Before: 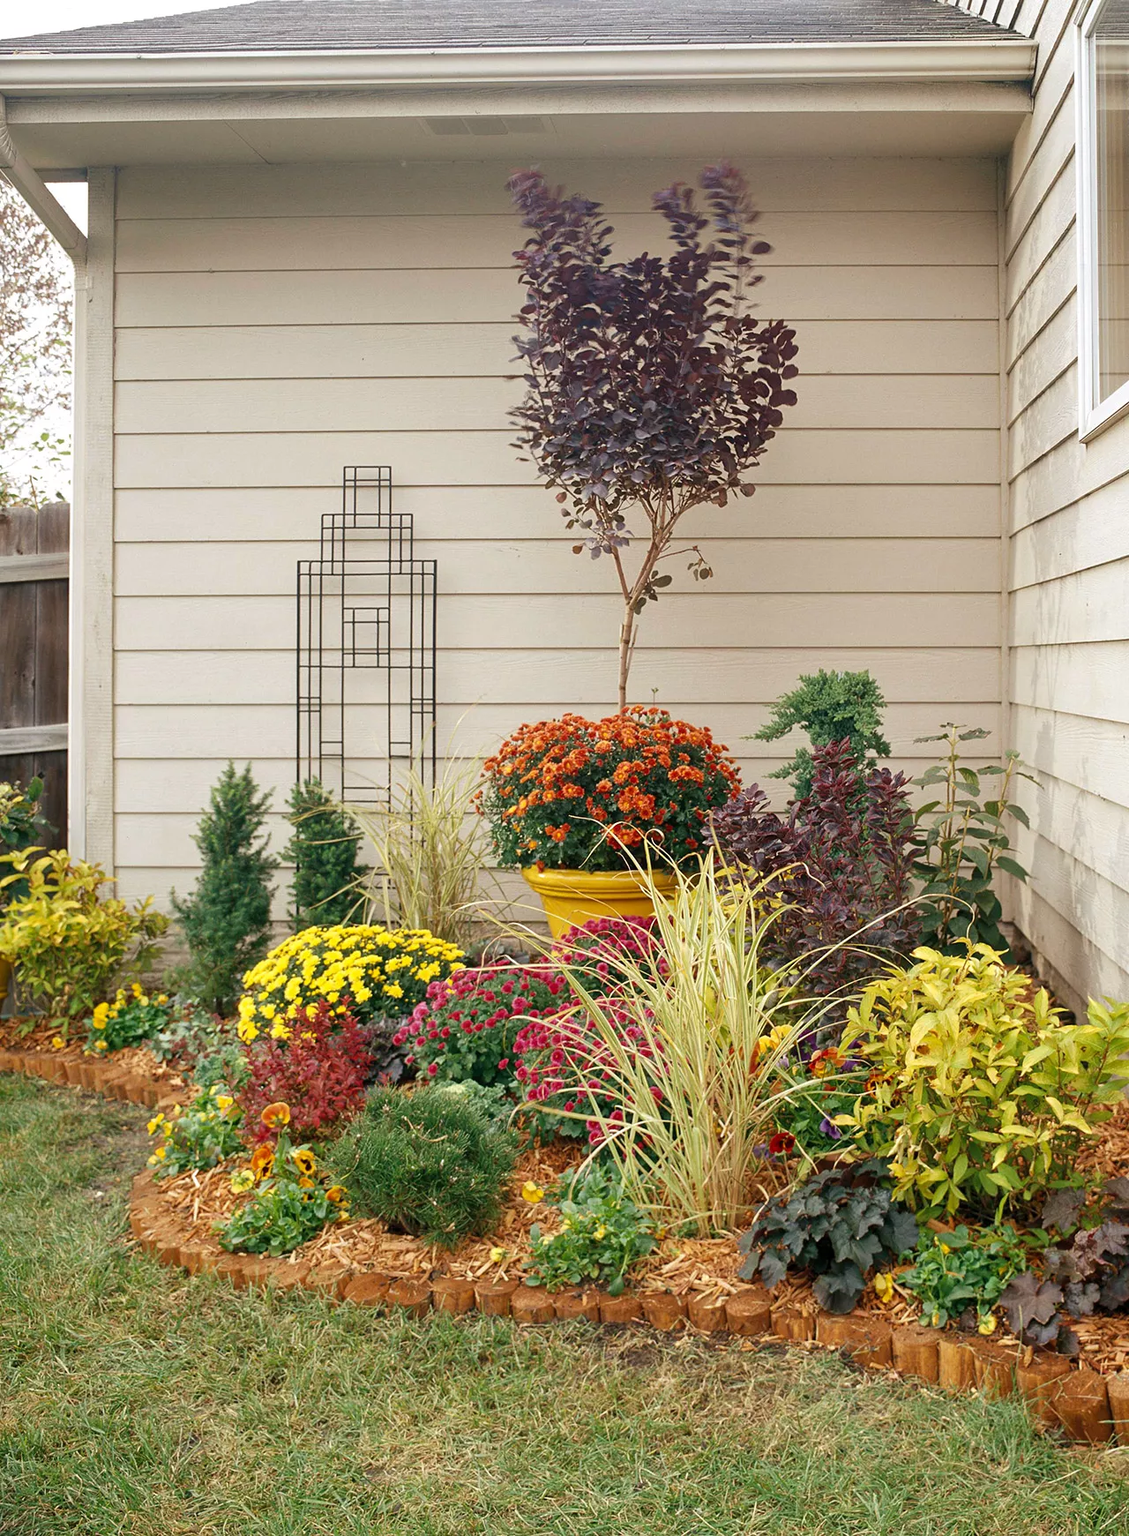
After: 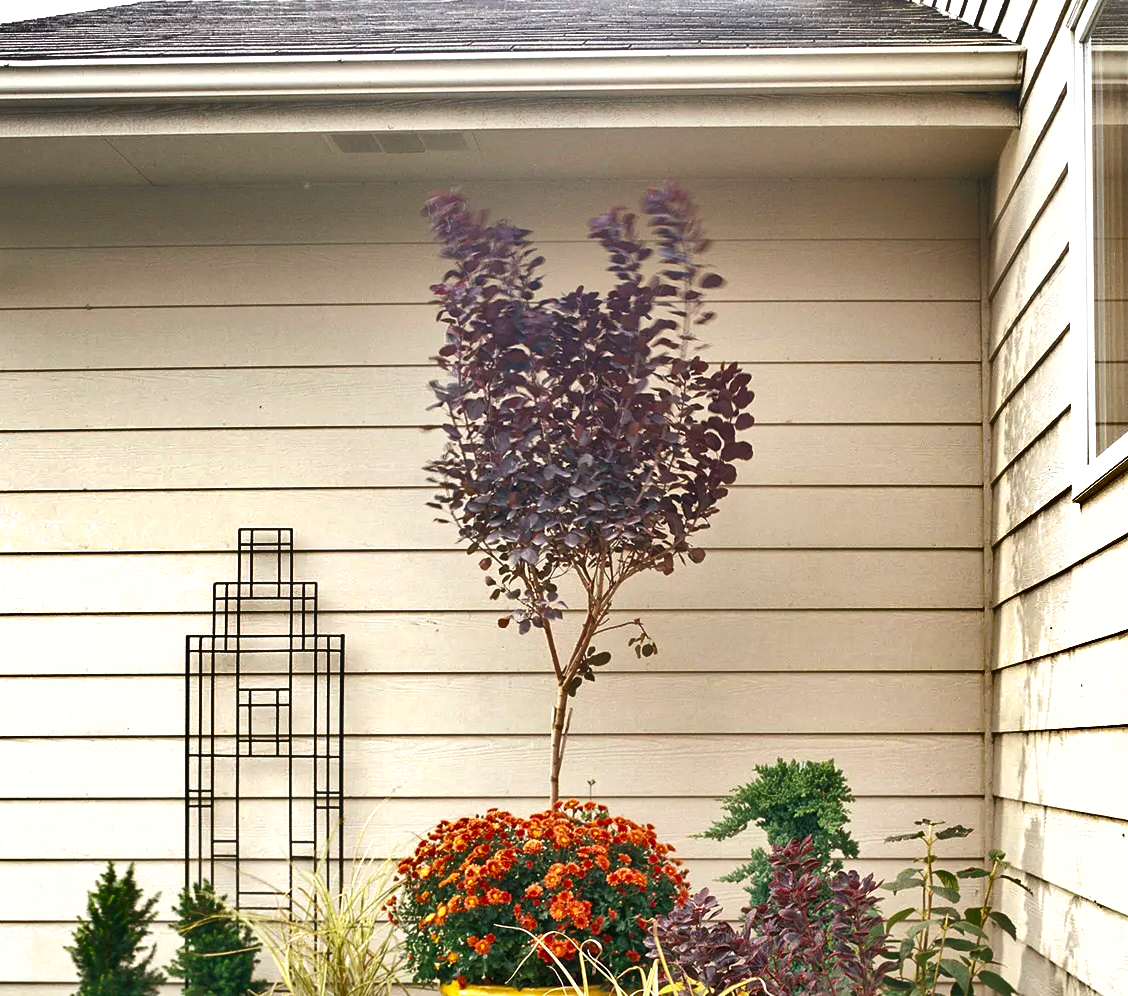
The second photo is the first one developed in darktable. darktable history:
exposure: exposure 0.6 EV, compensate highlight preservation false
crop and rotate: left 11.812%, bottom 42.776%
shadows and highlights: white point adjustment 0.1, highlights -70, soften with gaussian
